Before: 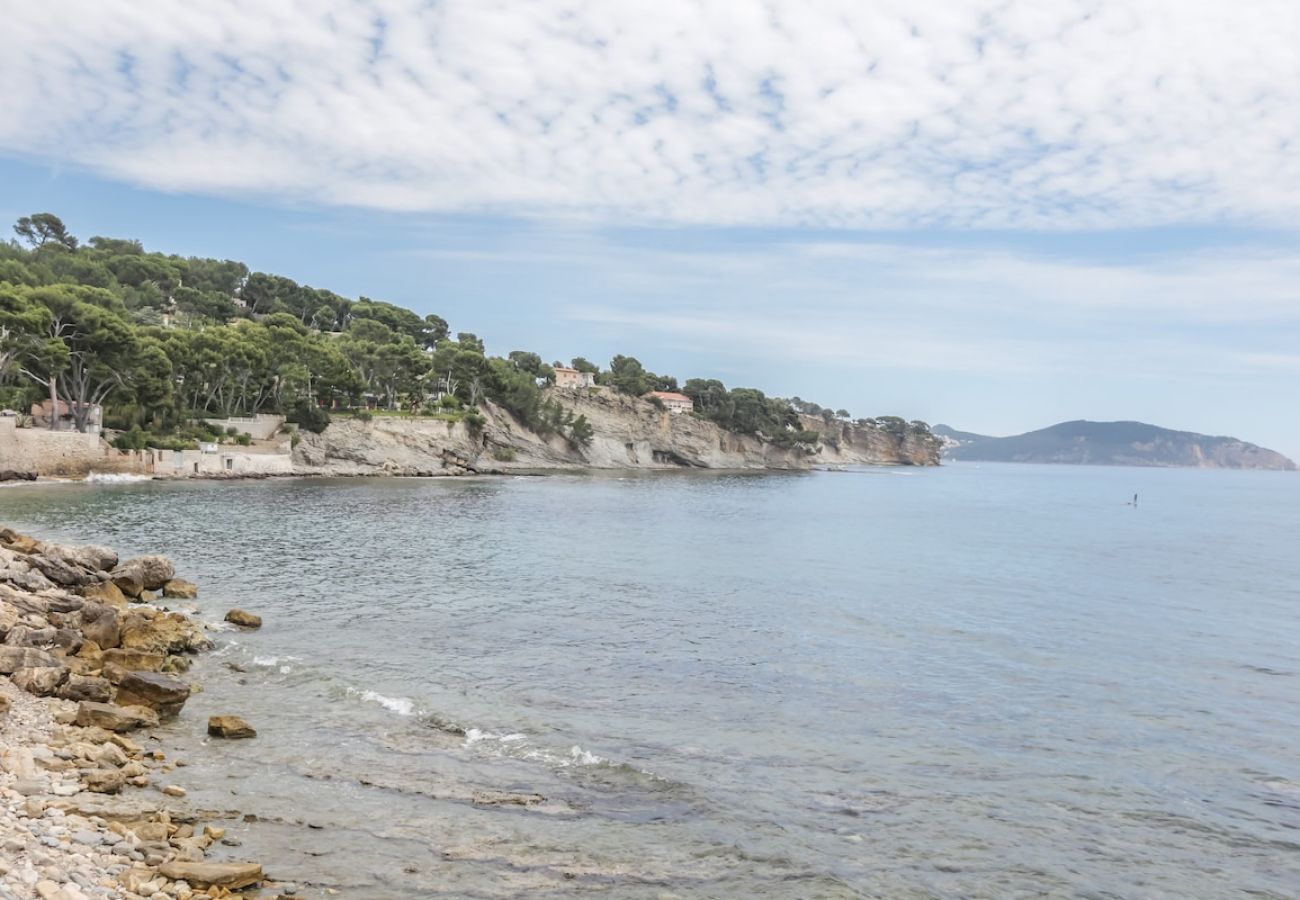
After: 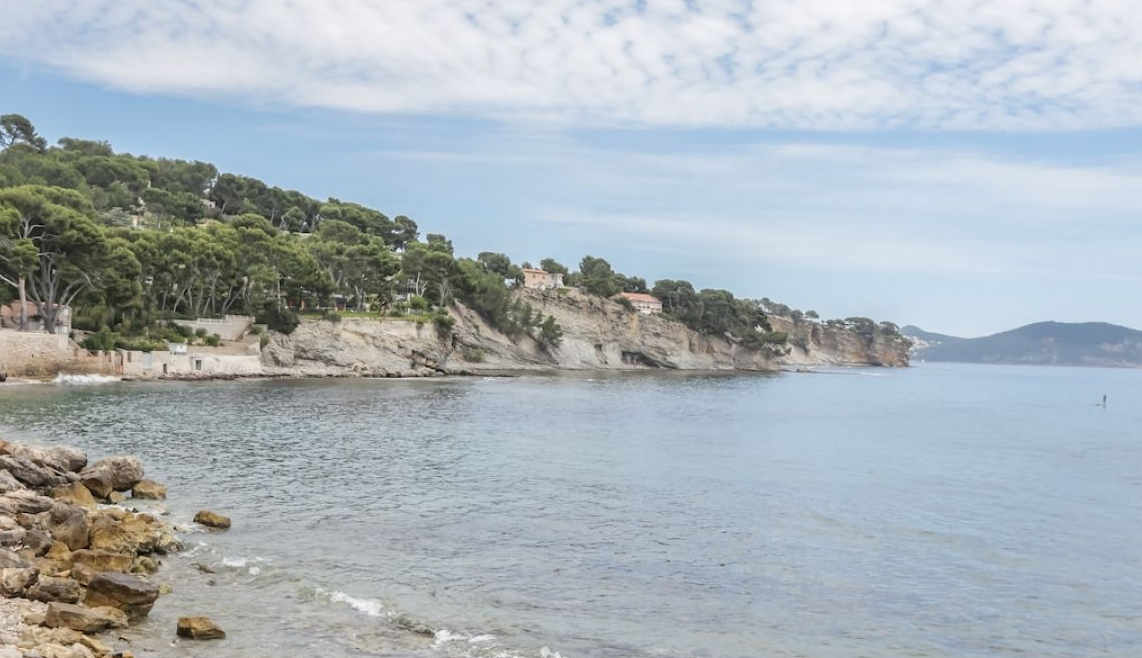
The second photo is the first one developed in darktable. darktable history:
crop and rotate: left 2.385%, top 11.003%, right 9.749%, bottom 15.859%
